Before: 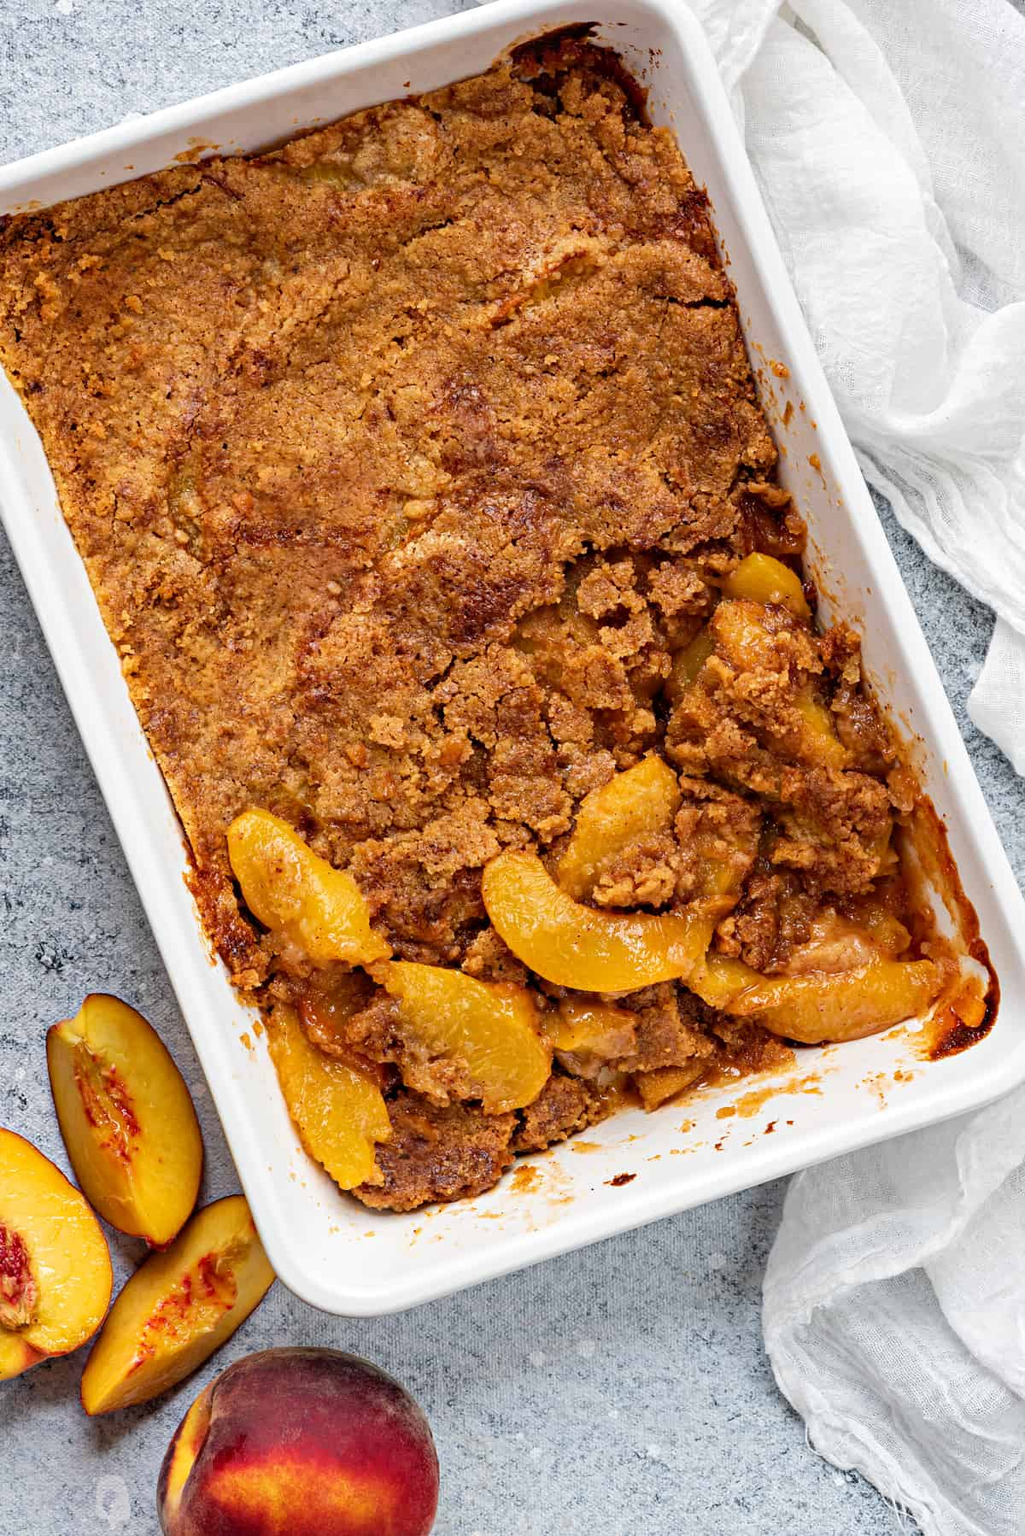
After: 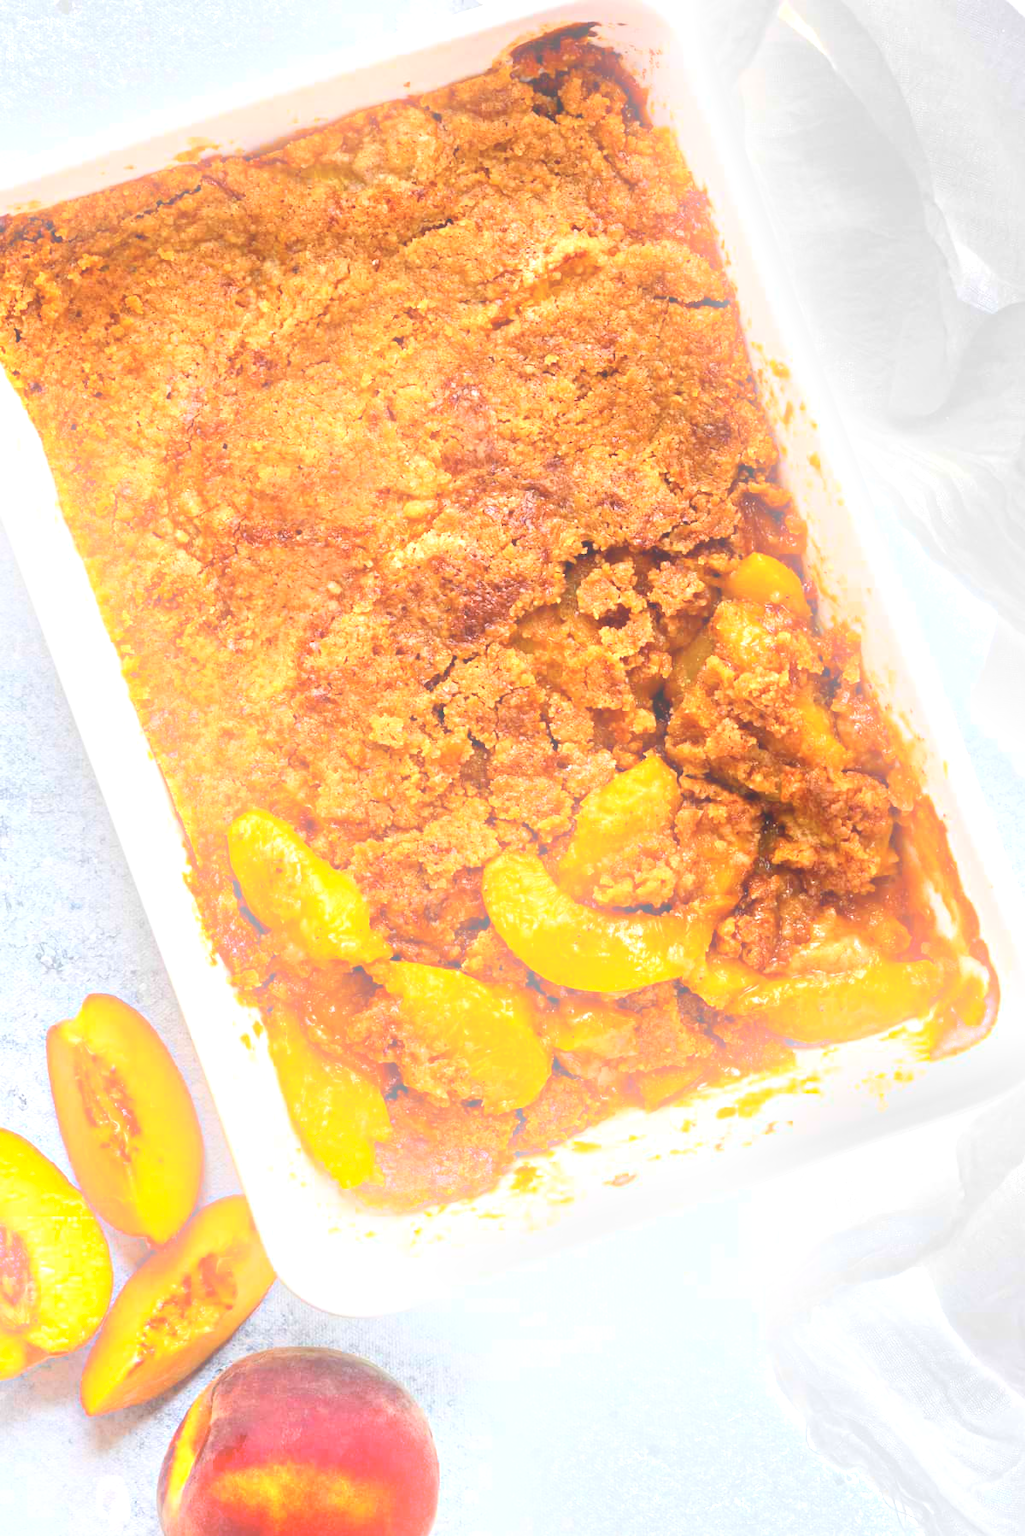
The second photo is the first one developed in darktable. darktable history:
contrast equalizer: y [[0.5 ×4, 0.467, 0.376], [0.5 ×6], [0.5 ×6], [0 ×6], [0 ×6]]
exposure: black level correction 0, exposure 1 EV, compensate exposure bias true, compensate highlight preservation false
white balance: emerald 1
bloom: on, module defaults
